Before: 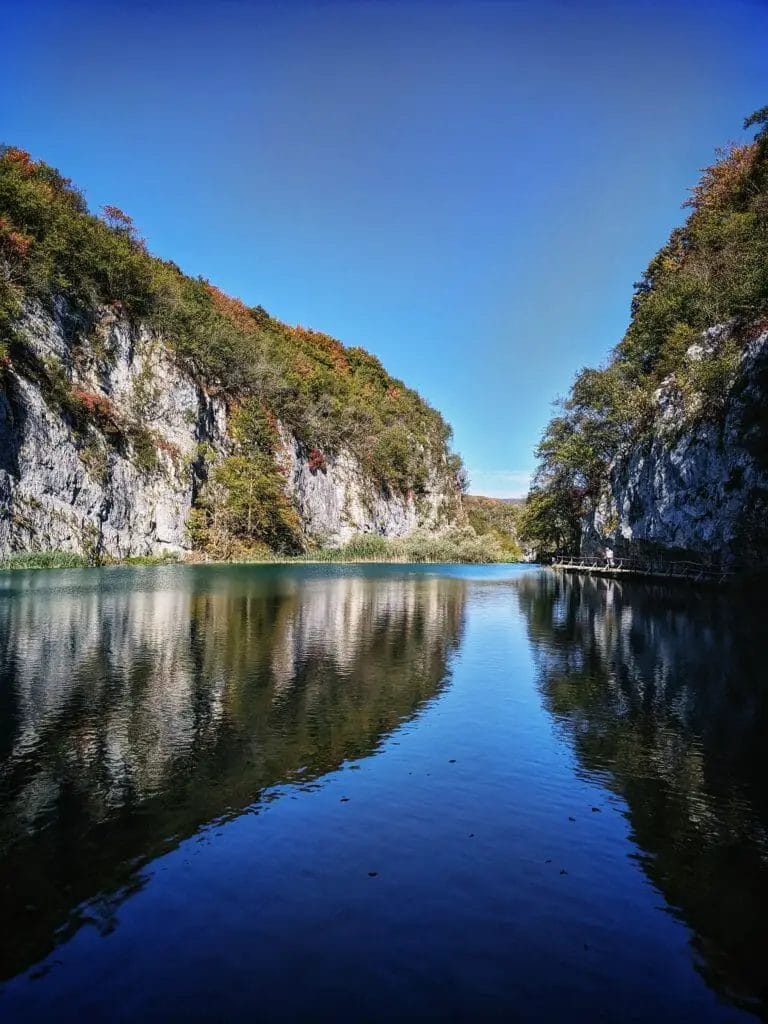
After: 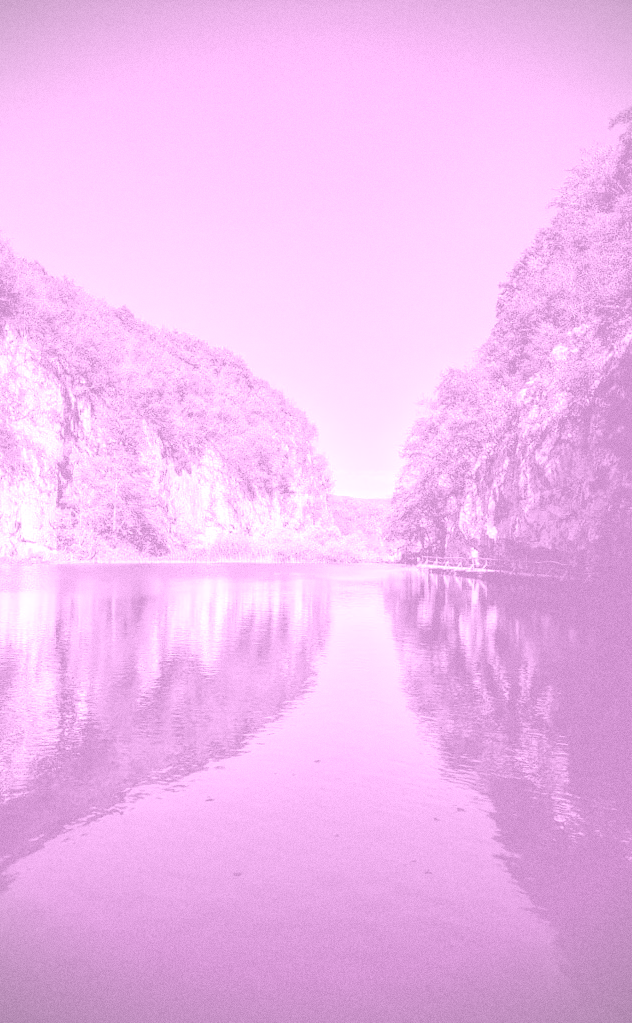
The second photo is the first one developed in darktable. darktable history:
tone curve: curves: ch0 [(0, 0) (0.126, 0.061) (0.362, 0.382) (0.498, 0.498) (0.706, 0.712) (1, 1)]; ch1 [(0, 0) (0.5, 0.497) (0.55, 0.578) (1, 1)]; ch2 [(0, 0) (0.44, 0.424) (0.489, 0.486) (0.537, 0.538) (1, 1)], color space Lab, independent channels, preserve colors none
crop: left 17.582%, bottom 0.031%
base curve: curves: ch0 [(0, 0) (0.303, 0.277) (1, 1)]
exposure: exposure 1.25 EV, compensate exposure bias true, compensate highlight preservation false
grain: coarseness 0.09 ISO
color zones: curves: ch0 [(0, 0.613) (0.01, 0.613) (0.245, 0.448) (0.498, 0.529) (0.642, 0.665) (0.879, 0.777) (0.99, 0.613)]; ch1 [(0, 0) (0.143, 0) (0.286, 0) (0.429, 0) (0.571, 0) (0.714, 0) (0.857, 0)], mix -121.96%
vignetting: fall-off start 91.19%
colorize: hue 331.2°, saturation 75%, source mix 30.28%, lightness 70.52%, version 1
